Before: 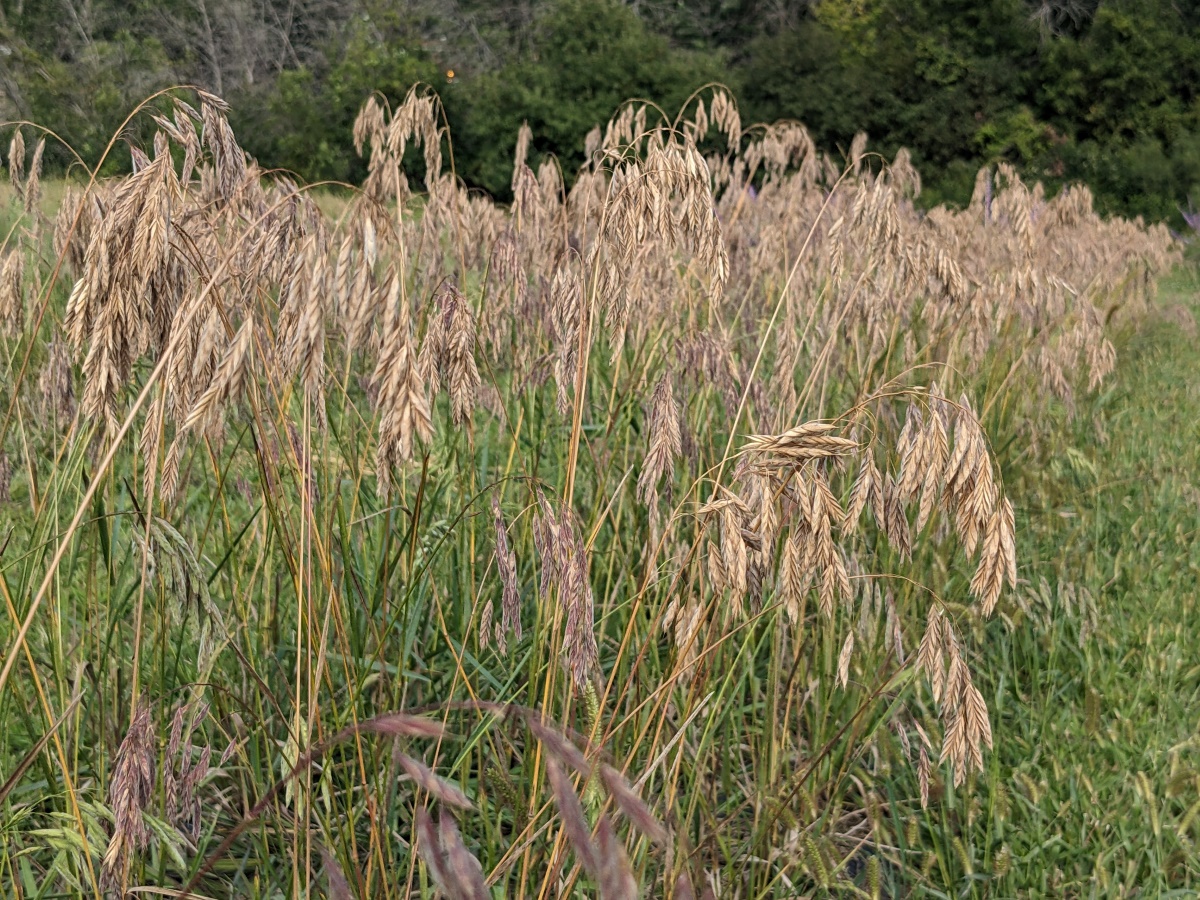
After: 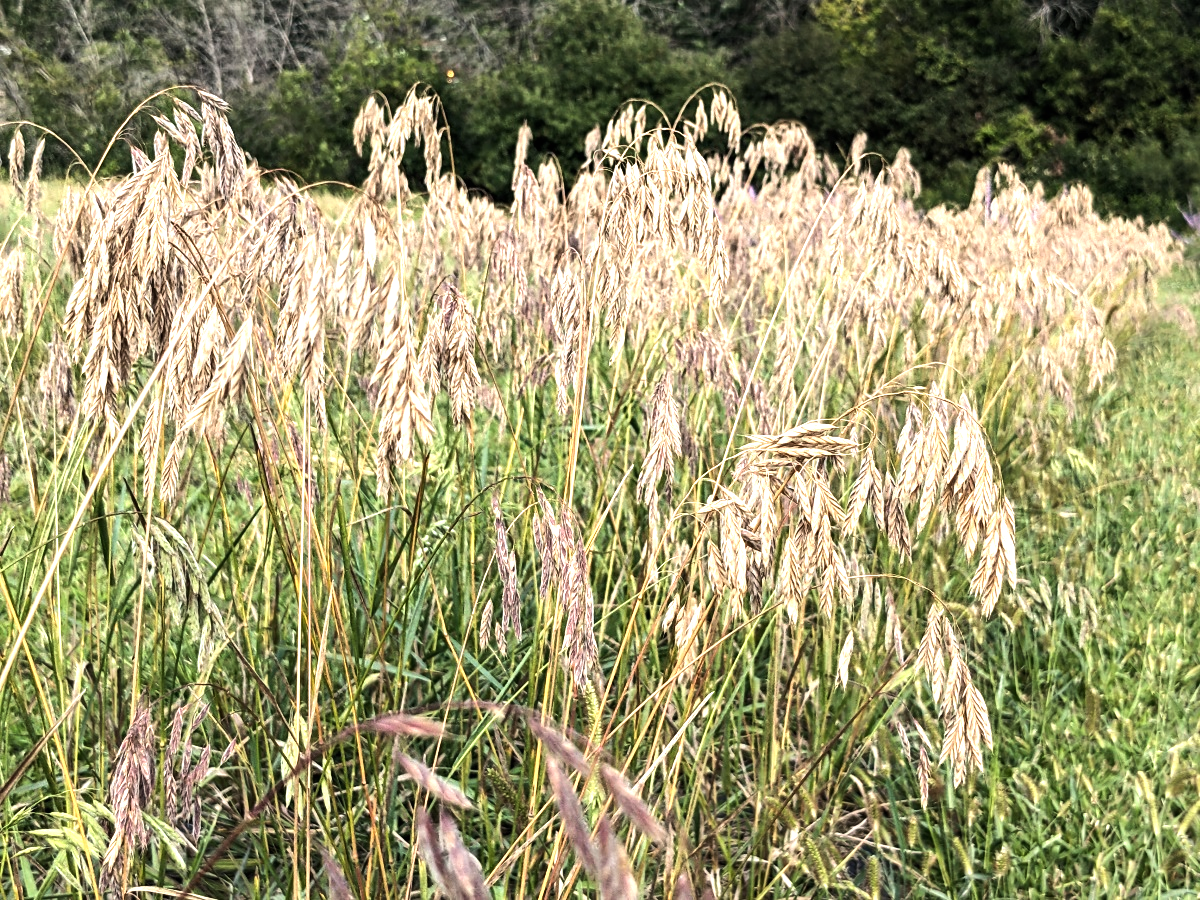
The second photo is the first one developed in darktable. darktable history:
exposure: black level correction 0, exposure 0.5 EV, compensate highlight preservation false
tone equalizer: -8 EV -1.08 EV, -7 EV -1.01 EV, -6 EV -0.867 EV, -5 EV -0.578 EV, -3 EV 0.578 EV, -2 EV 0.867 EV, -1 EV 1.01 EV, +0 EV 1.08 EV, edges refinement/feathering 500, mask exposure compensation -1.57 EV, preserve details no
